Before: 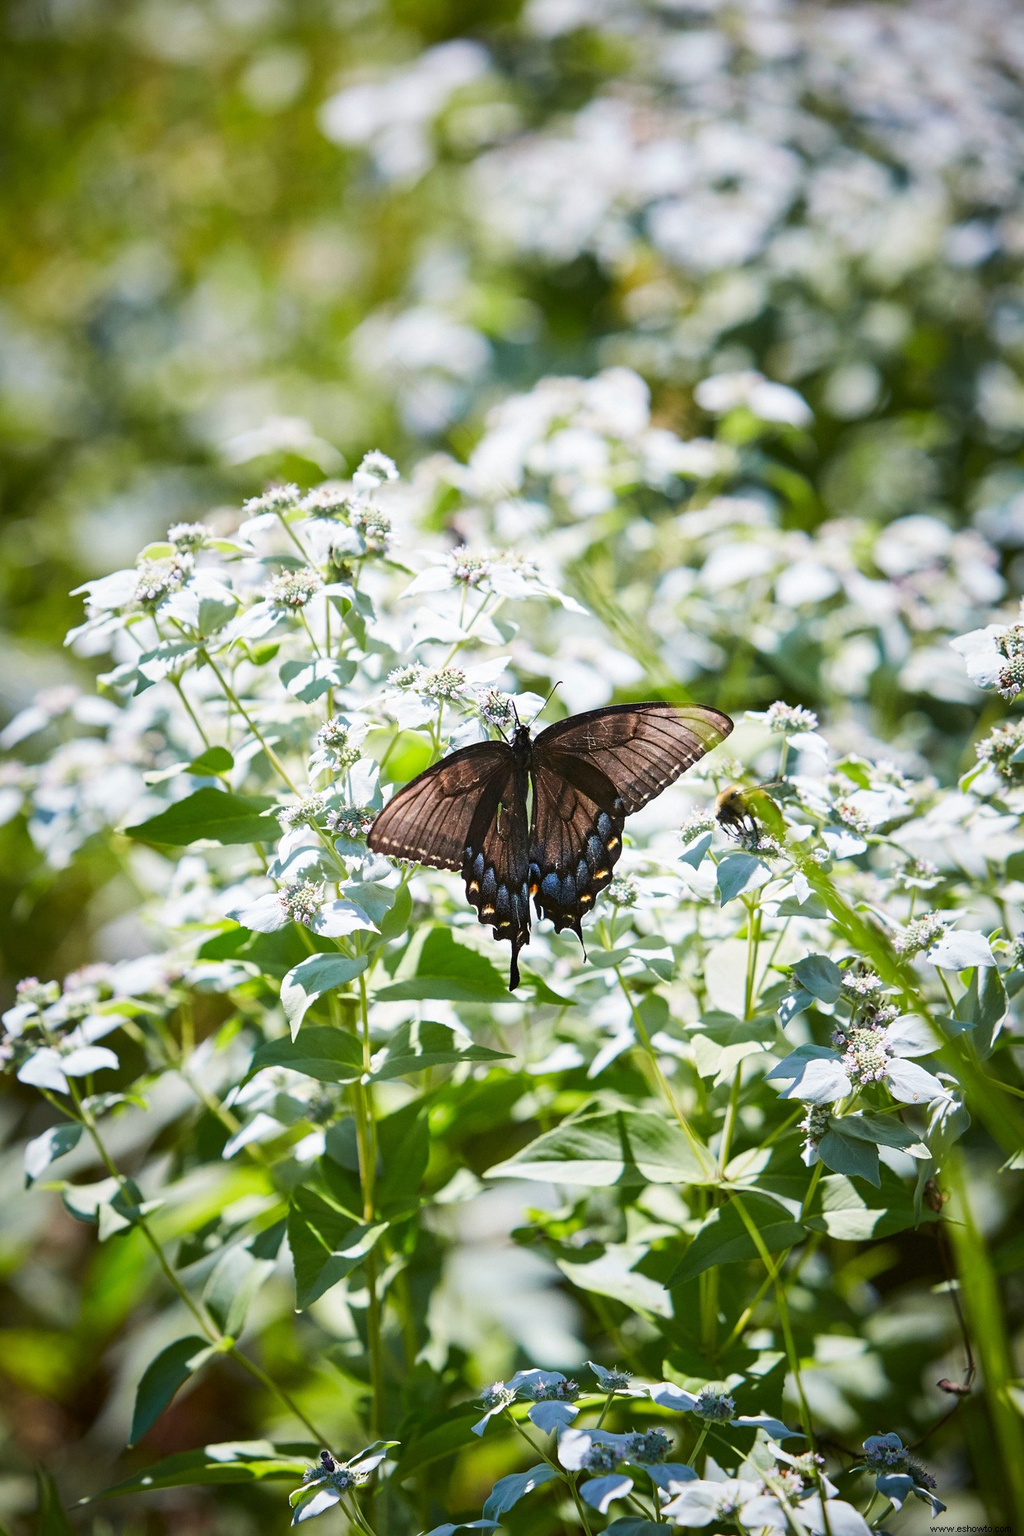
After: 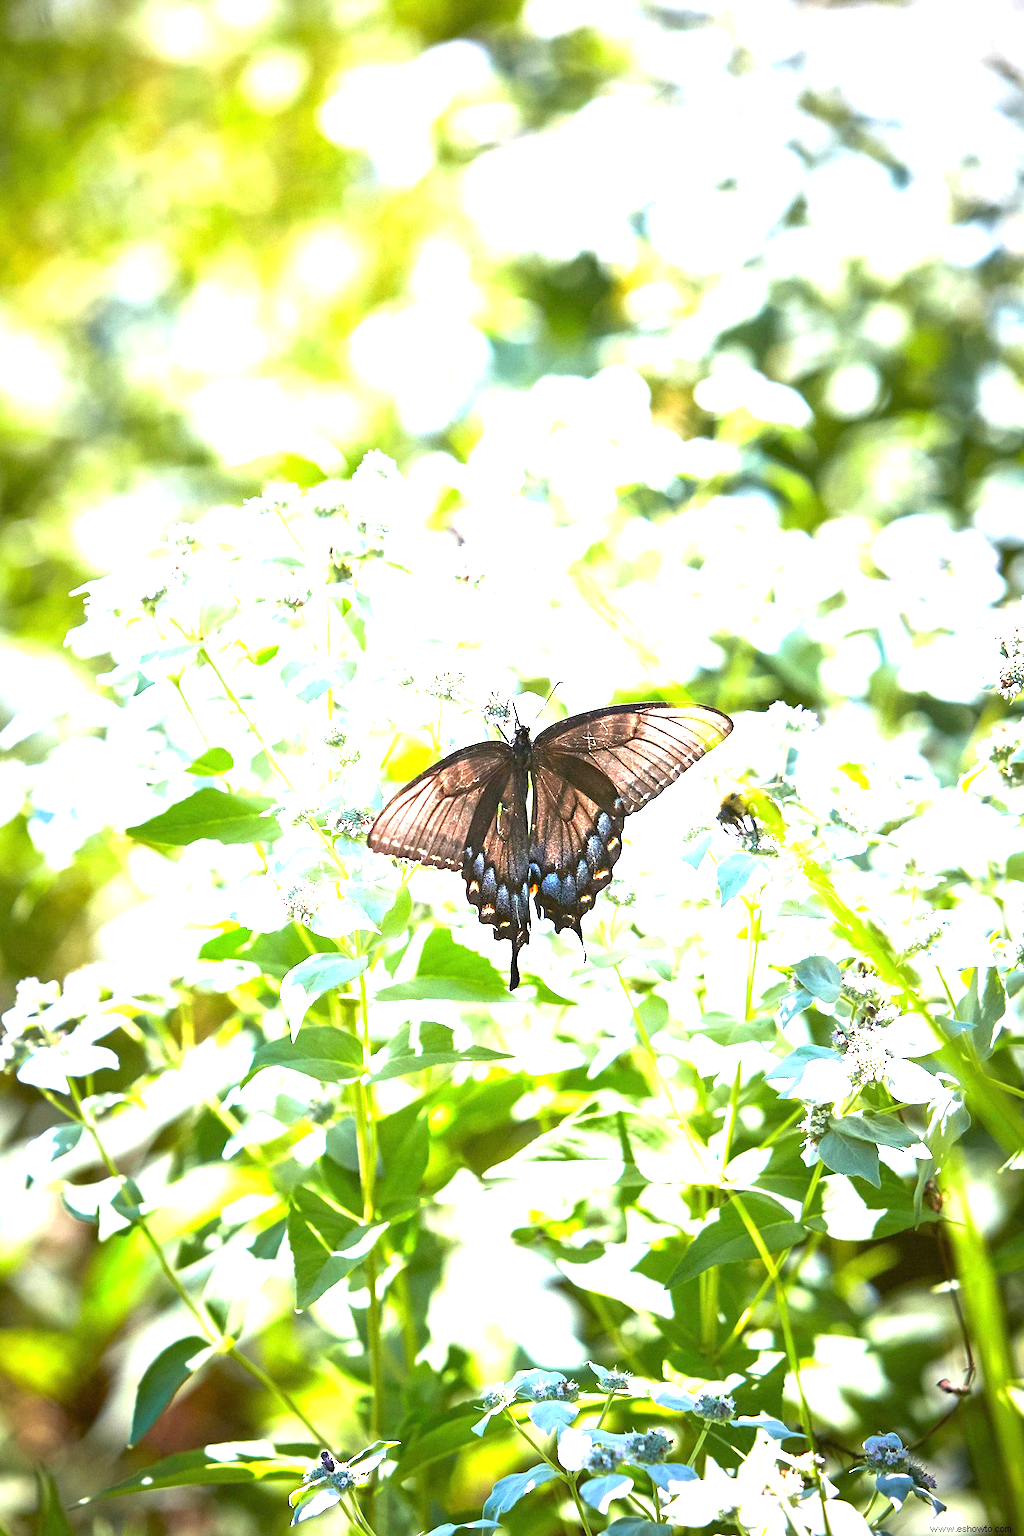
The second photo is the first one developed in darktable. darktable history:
exposure: exposure 1.997 EV, compensate exposure bias true, compensate highlight preservation false
